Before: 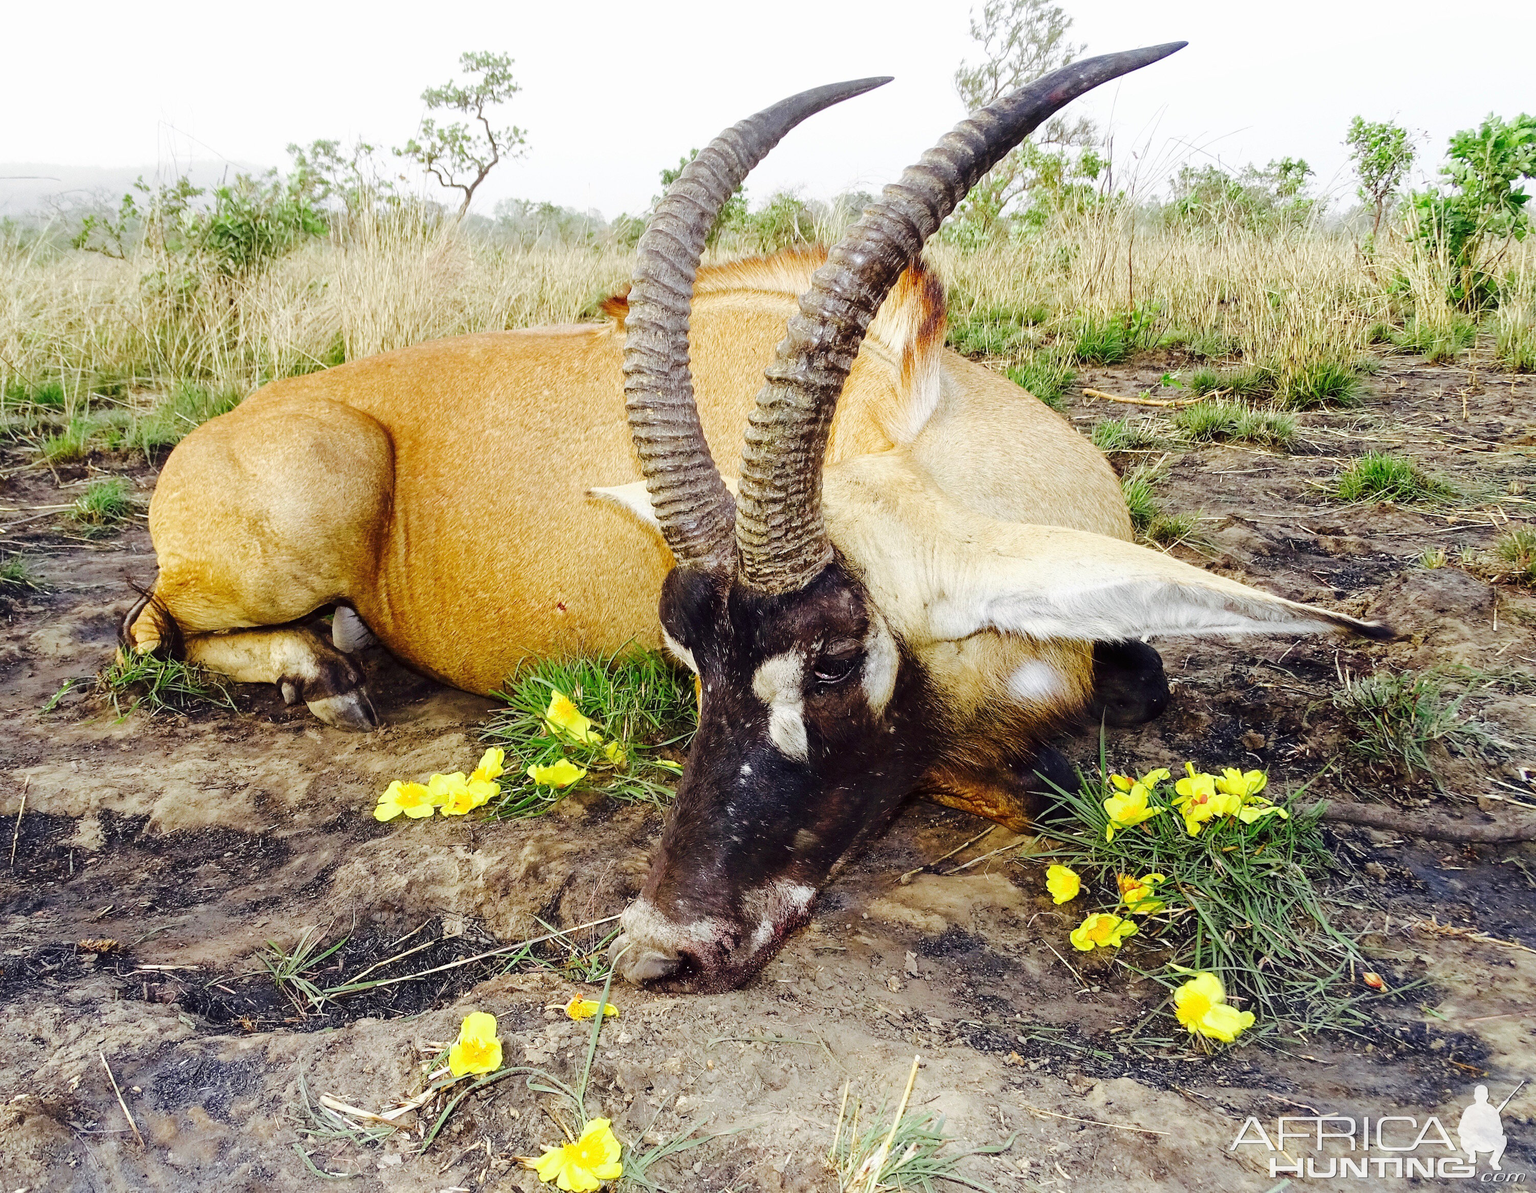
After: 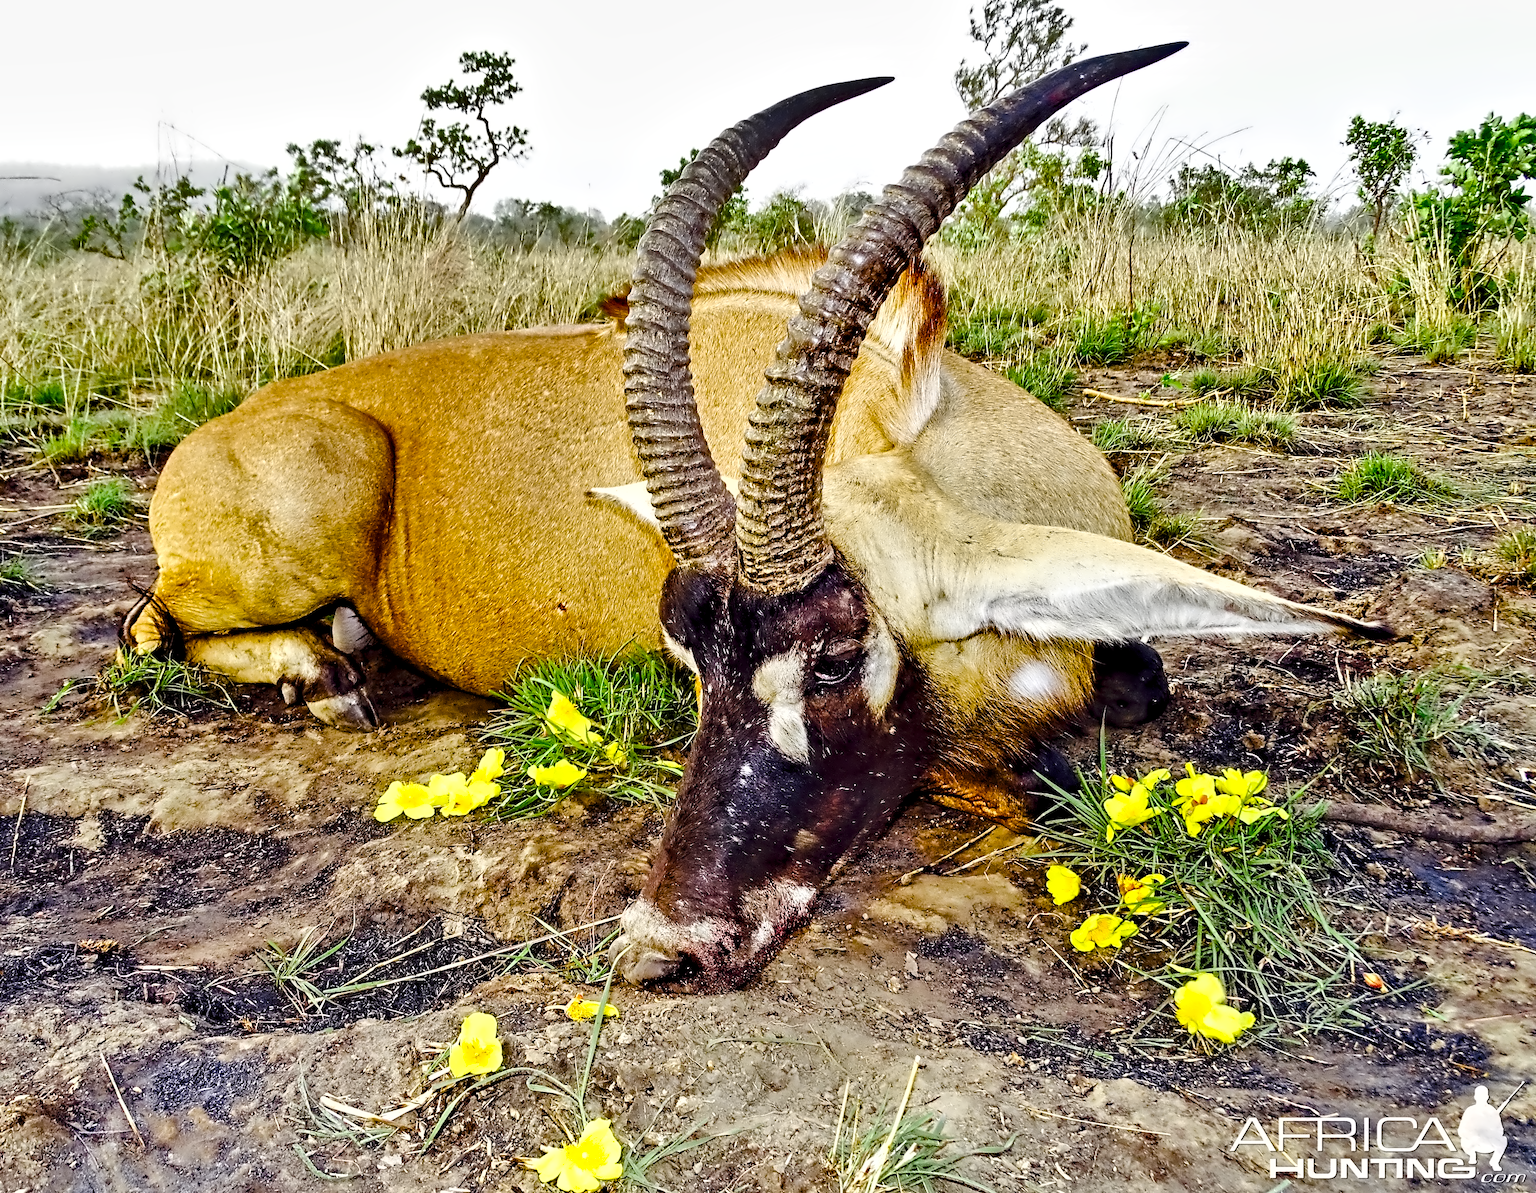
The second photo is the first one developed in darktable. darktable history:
shadows and highlights: radius 108.52, shadows 44.07, highlights -67.8, low approximation 0.01, soften with gaussian
color balance rgb: perceptual saturation grading › global saturation 20%, perceptual saturation grading › highlights -25%, perceptual saturation grading › shadows 50.52%, global vibrance 40.24%
contrast equalizer: octaves 7, y [[0.5, 0.542, 0.583, 0.625, 0.667, 0.708], [0.5 ×6], [0.5 ×6], [0, 0.033, 0.067, 0.1, 0.133, 0.167], [0, 0.05, 0.1, 0.15, 0.2, 0.25]]
